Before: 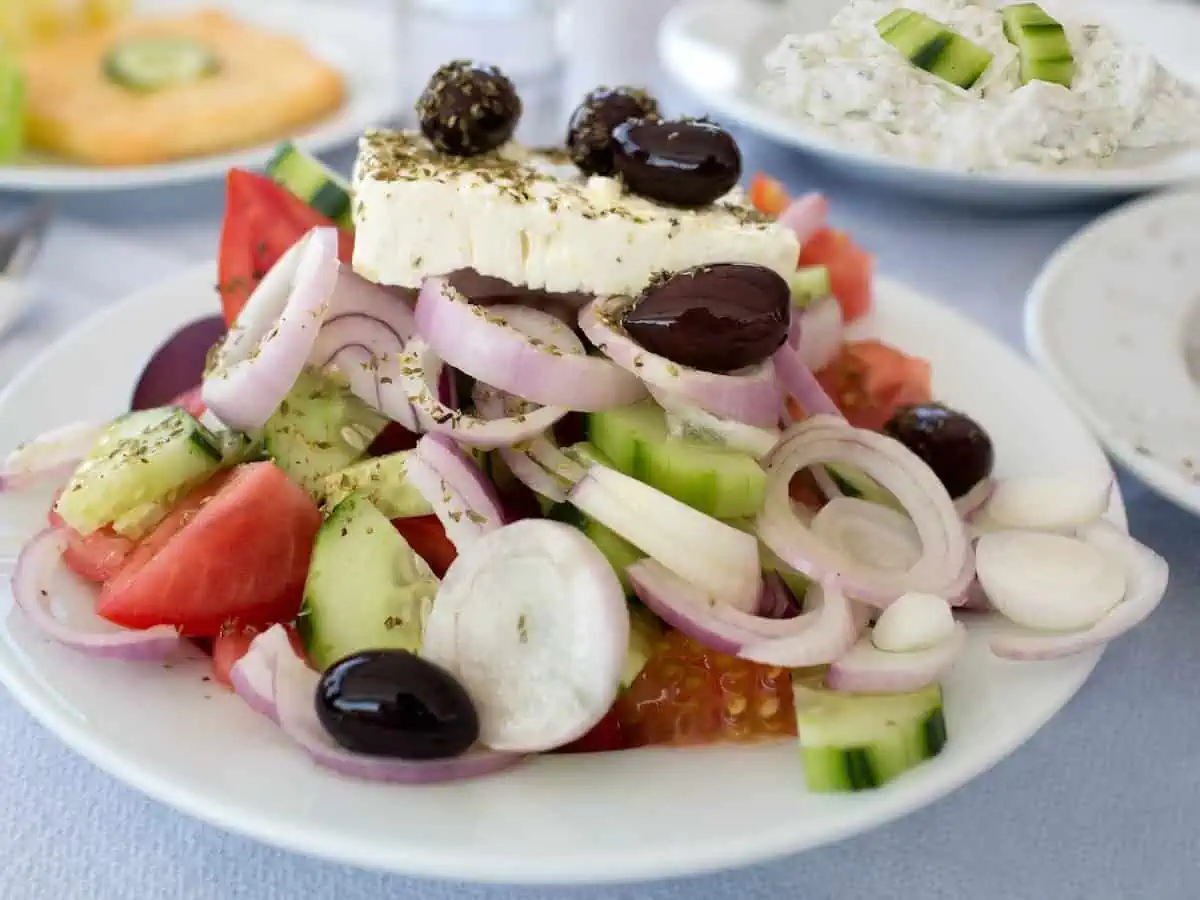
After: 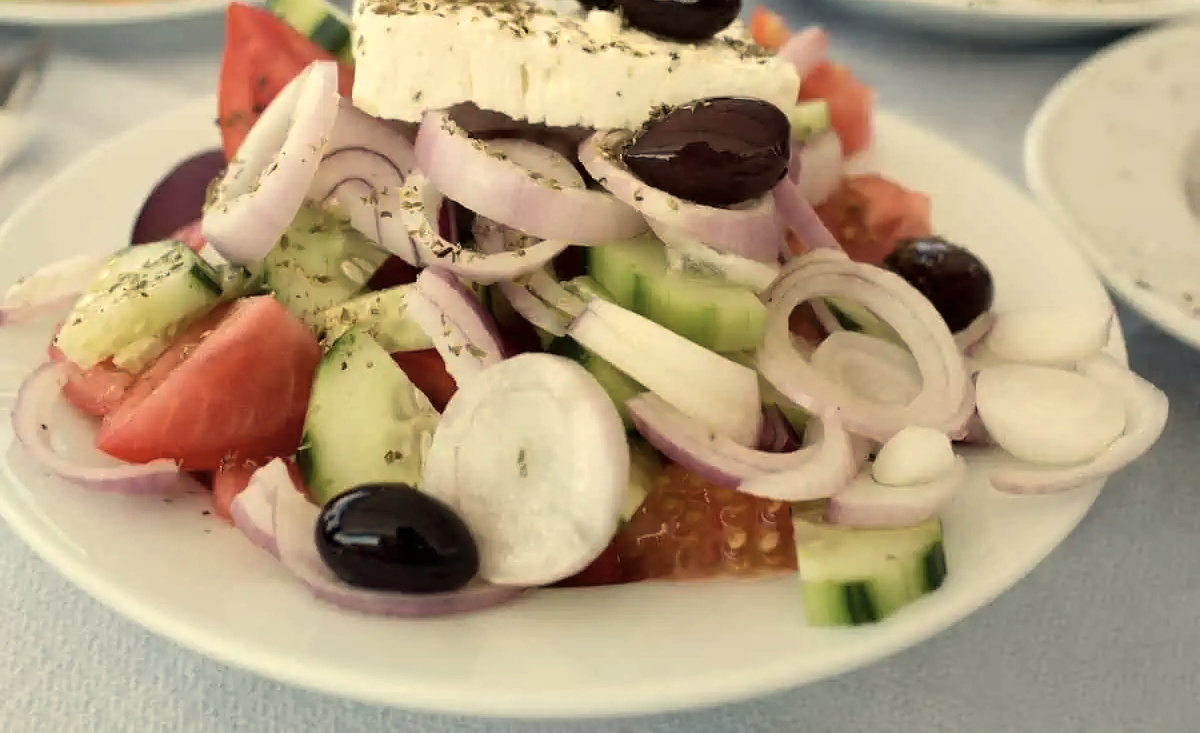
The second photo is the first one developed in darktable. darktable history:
crop and rotate: top 18.507%
contrast brightness saturation: contrast 0.06, brightness -0.01, saturation -0.23
white balance: red 1.08, blue 0.791
